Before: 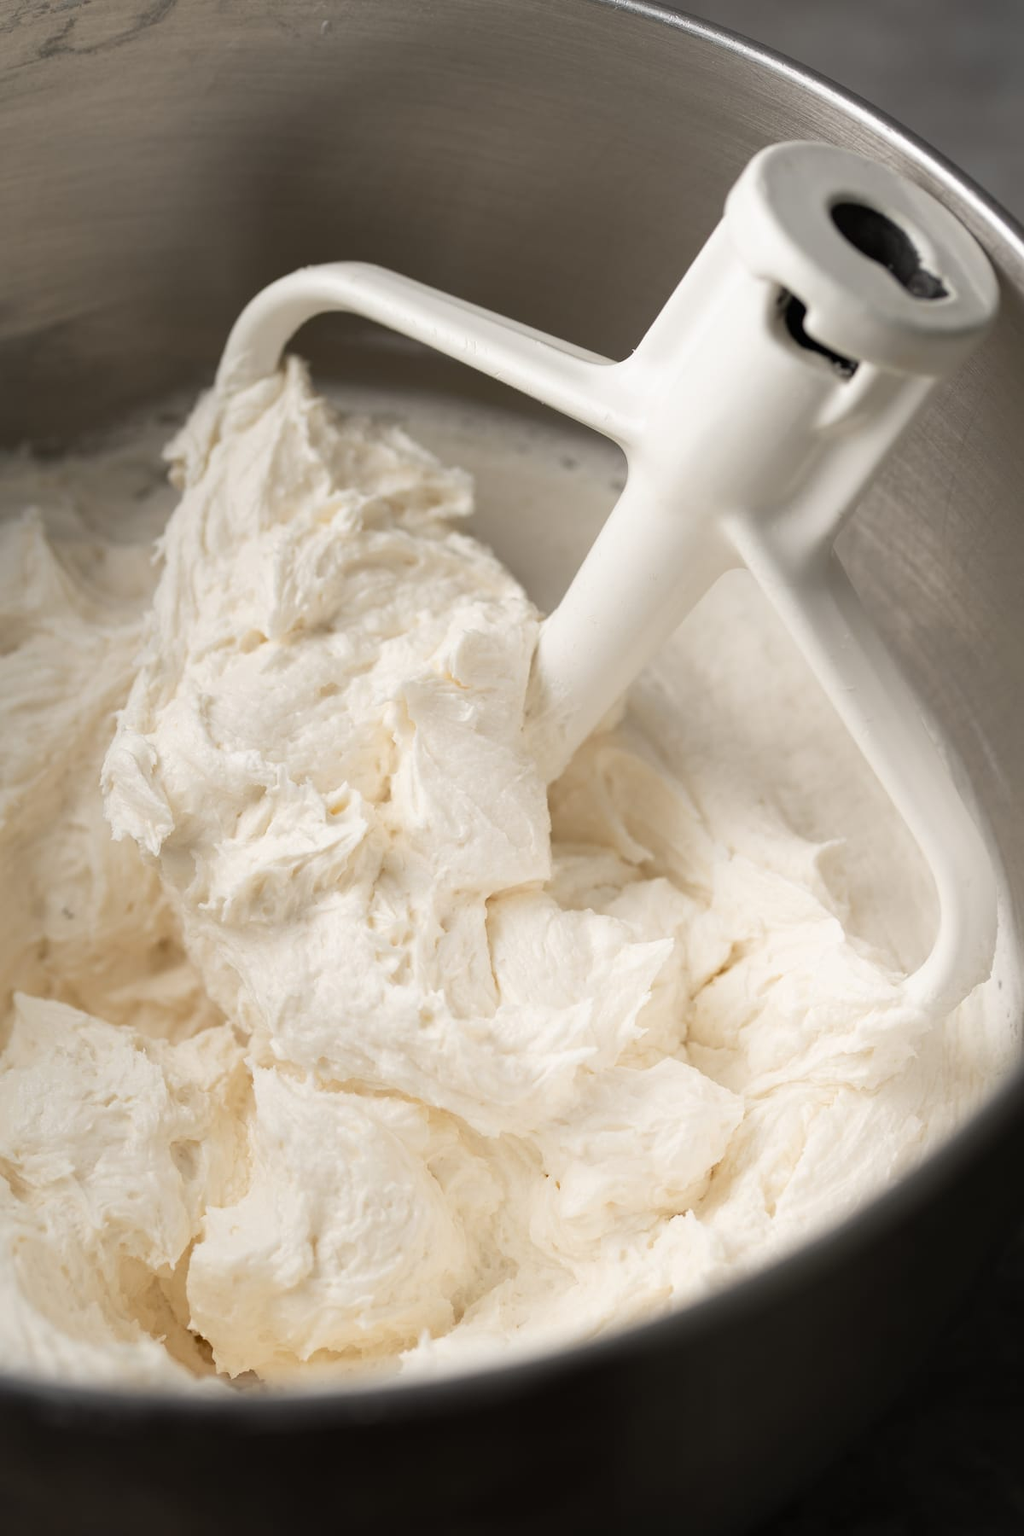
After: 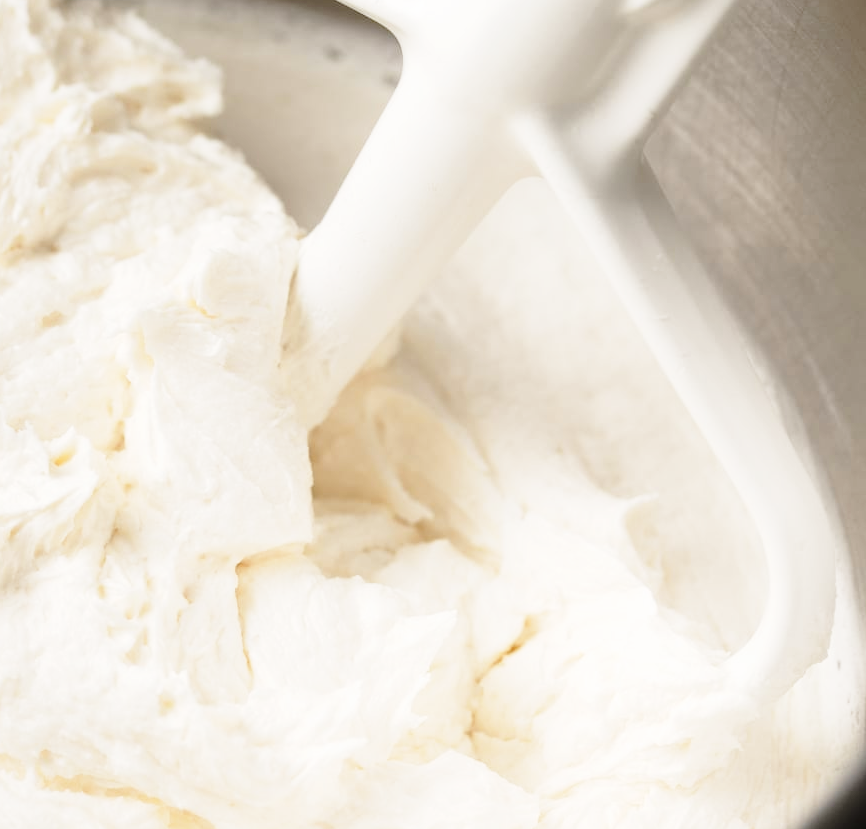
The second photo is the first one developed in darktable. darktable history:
base curve: curves: ch0 [(0, 0) (0.028, 0.03) (0.121, 0.232) (0.46, 0.748) (0.859, 0.968) (1, 1)], preserve colors none
crop and rotate: left 27.821%, top 27.167%, bottom 26.746%
